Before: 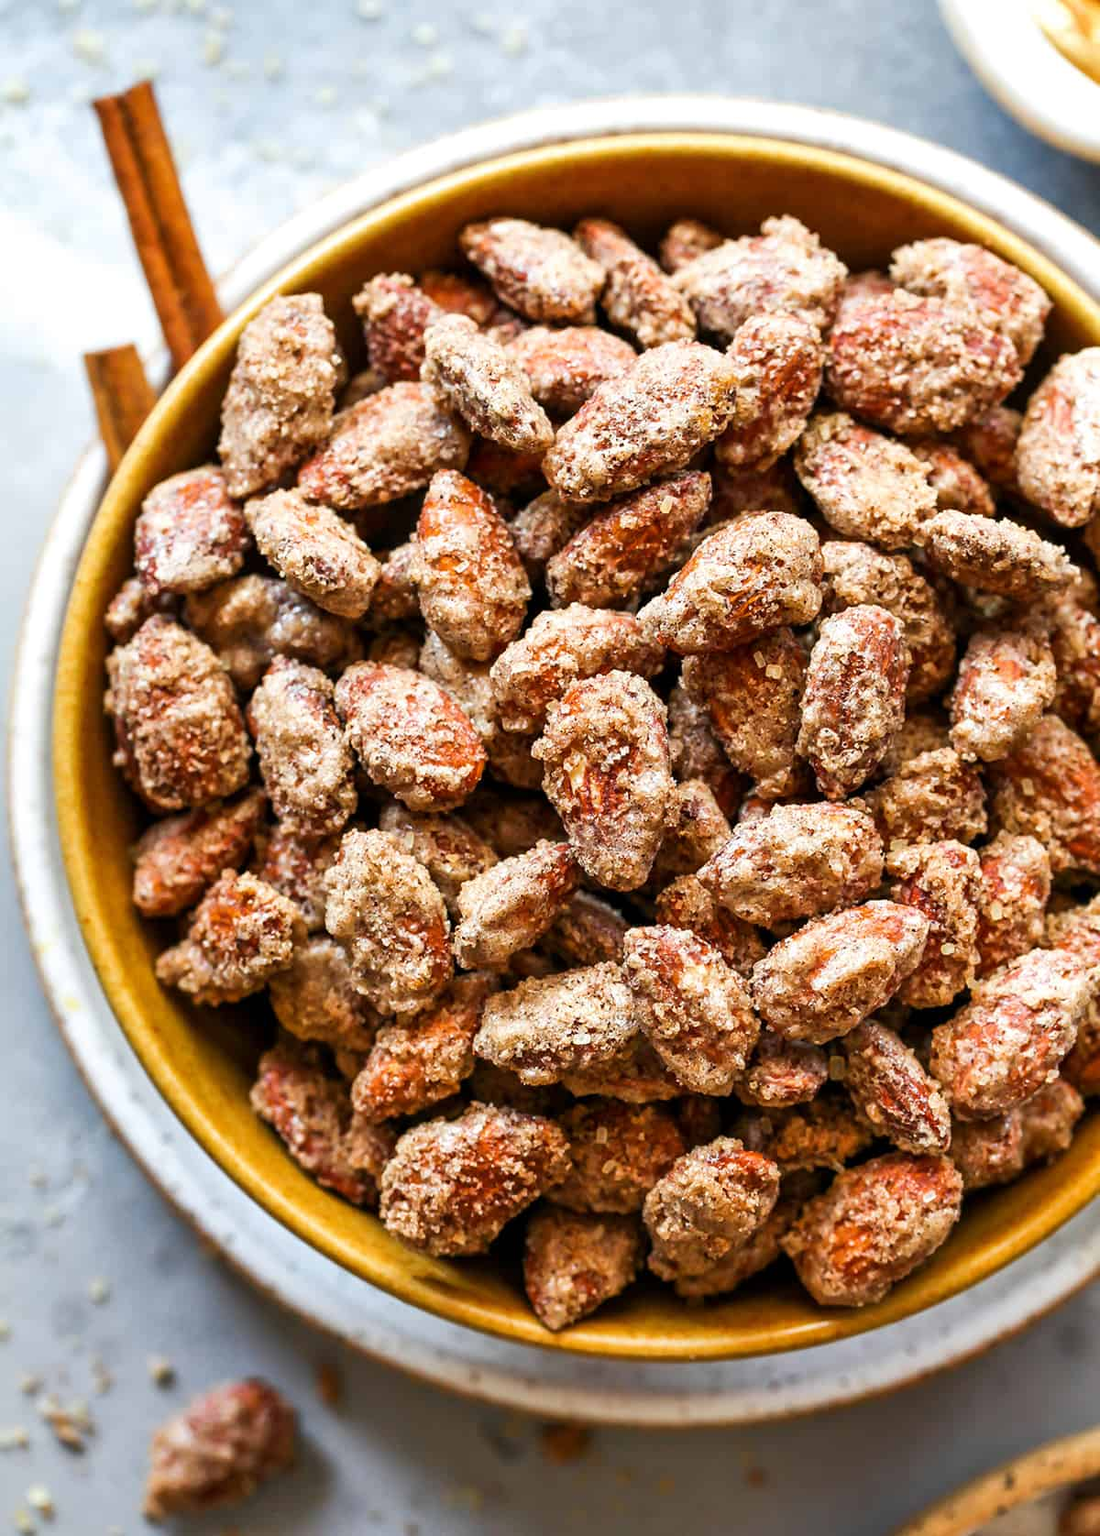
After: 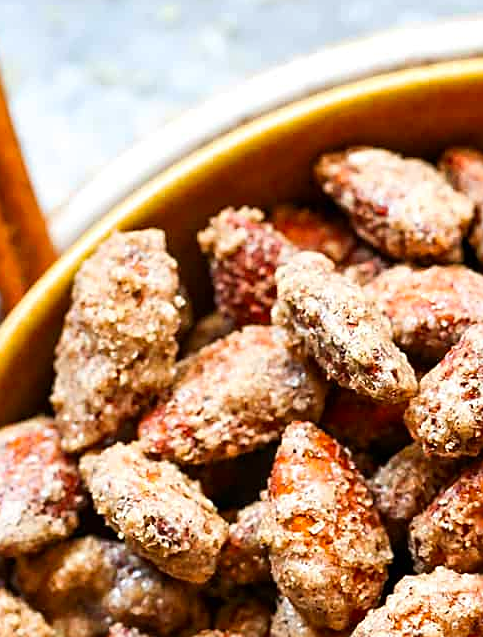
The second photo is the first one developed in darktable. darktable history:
sharpen: on, module defaults
contrast brightness saturation: contrast 0.083, saturation 0.196
crop: left 15.642%, top 5.463%, right 44.066%, bottom 56.527%
